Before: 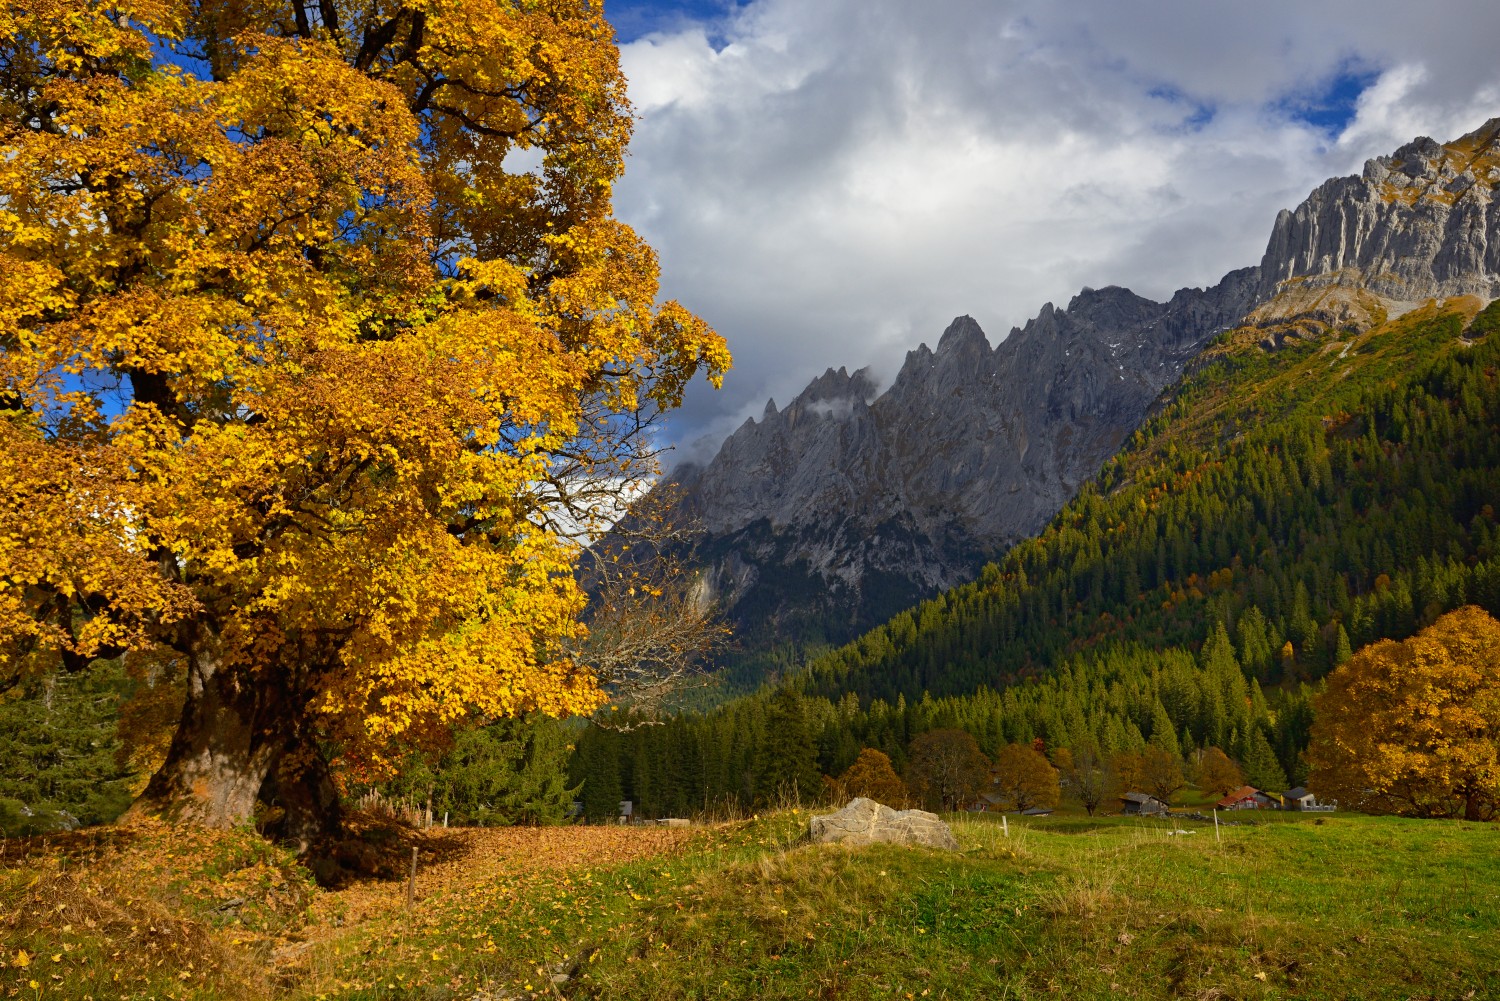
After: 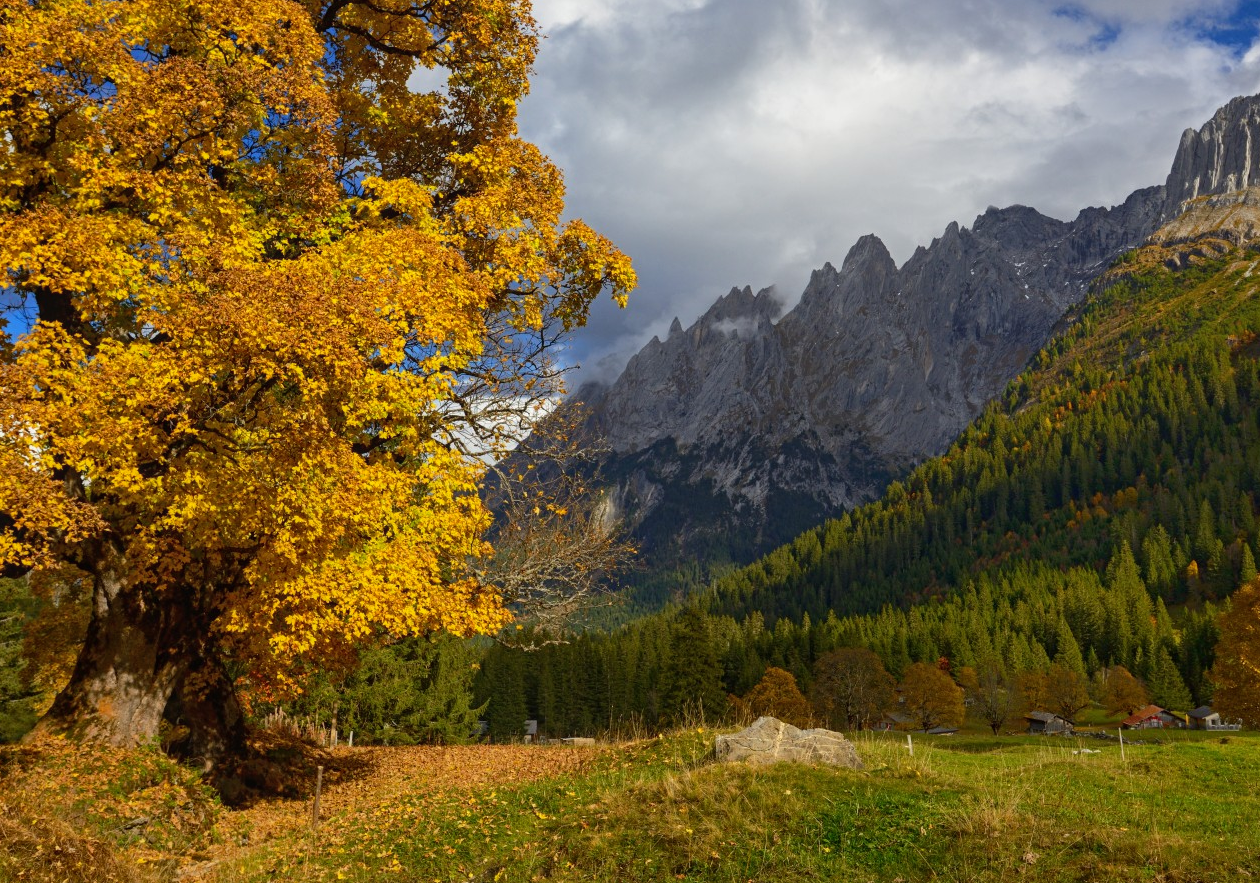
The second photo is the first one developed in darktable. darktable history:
crop: left 6.385%, top 8.158%, right 9.55%, bottom 3.591%
local contrast: detail 109%
